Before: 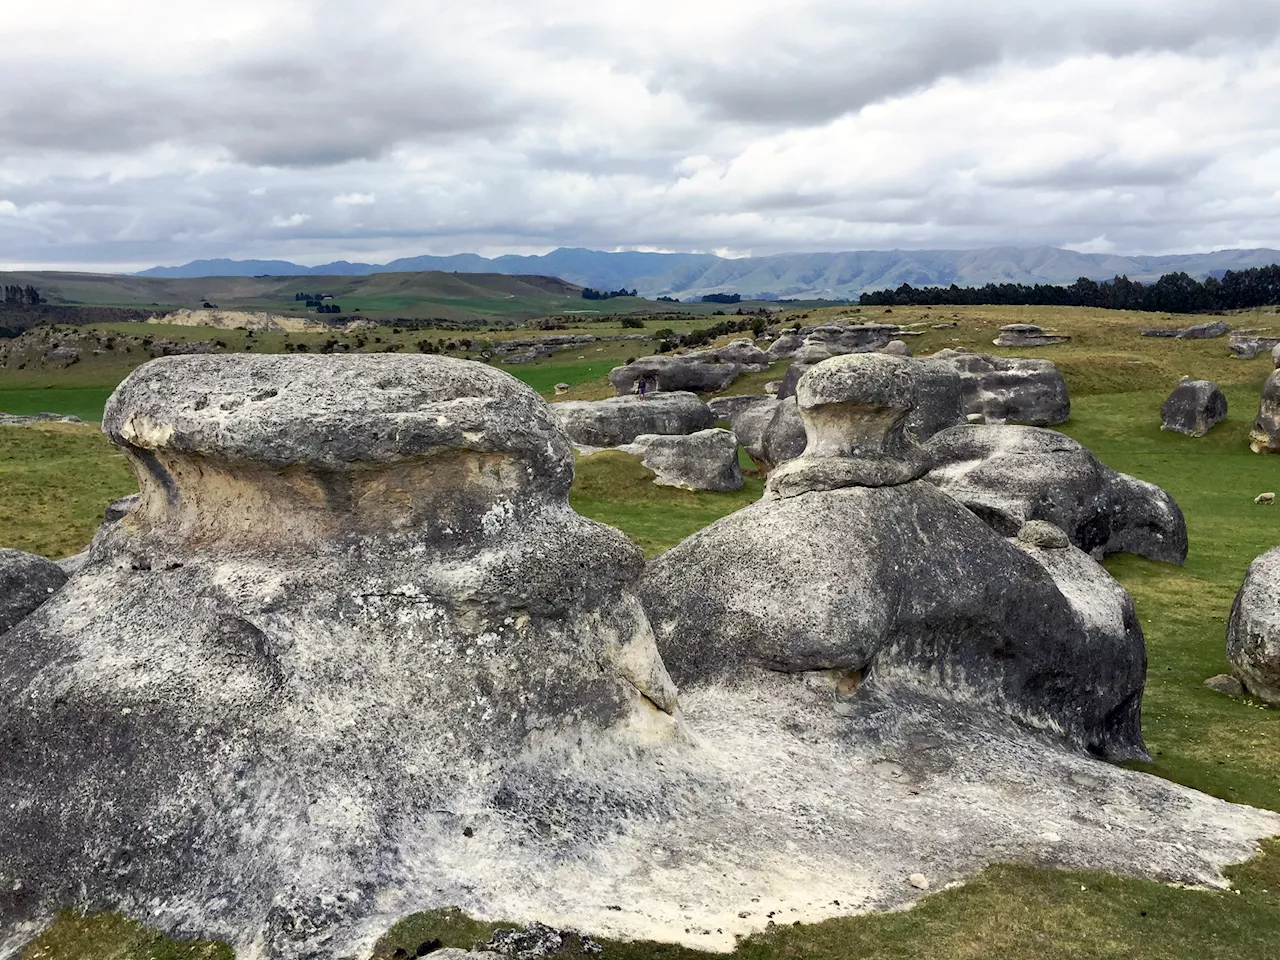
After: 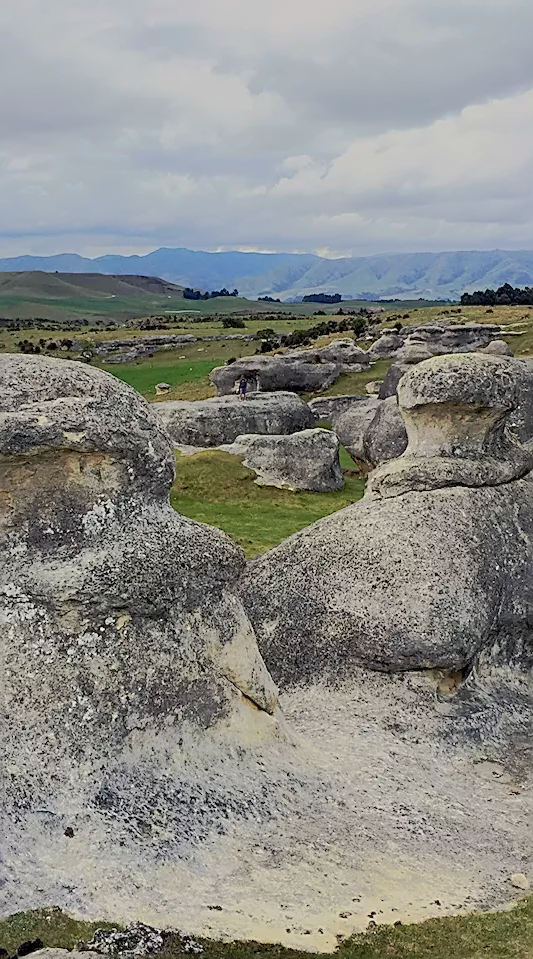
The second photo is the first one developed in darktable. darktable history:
crop: left 31.229%, right 27.105%
sharpen: amount 0.75
global tonemap: drago (0.7, 100)
tone equalizer: -8 EV -0.417 EV, -7 EV -0.389 EV, -6 EV -0.333 EV, -5 EV -0.222 EV, -3 EV 0.222 EV, -2 EV 0.333 EV, -1 EV 0.389 EV, +0 EV 0.417 EV, edges refinement/feathering 500, mask exposure compensation -1.57 EV, preserve details no
shadows and highlights: shadows 0, highlights 40
